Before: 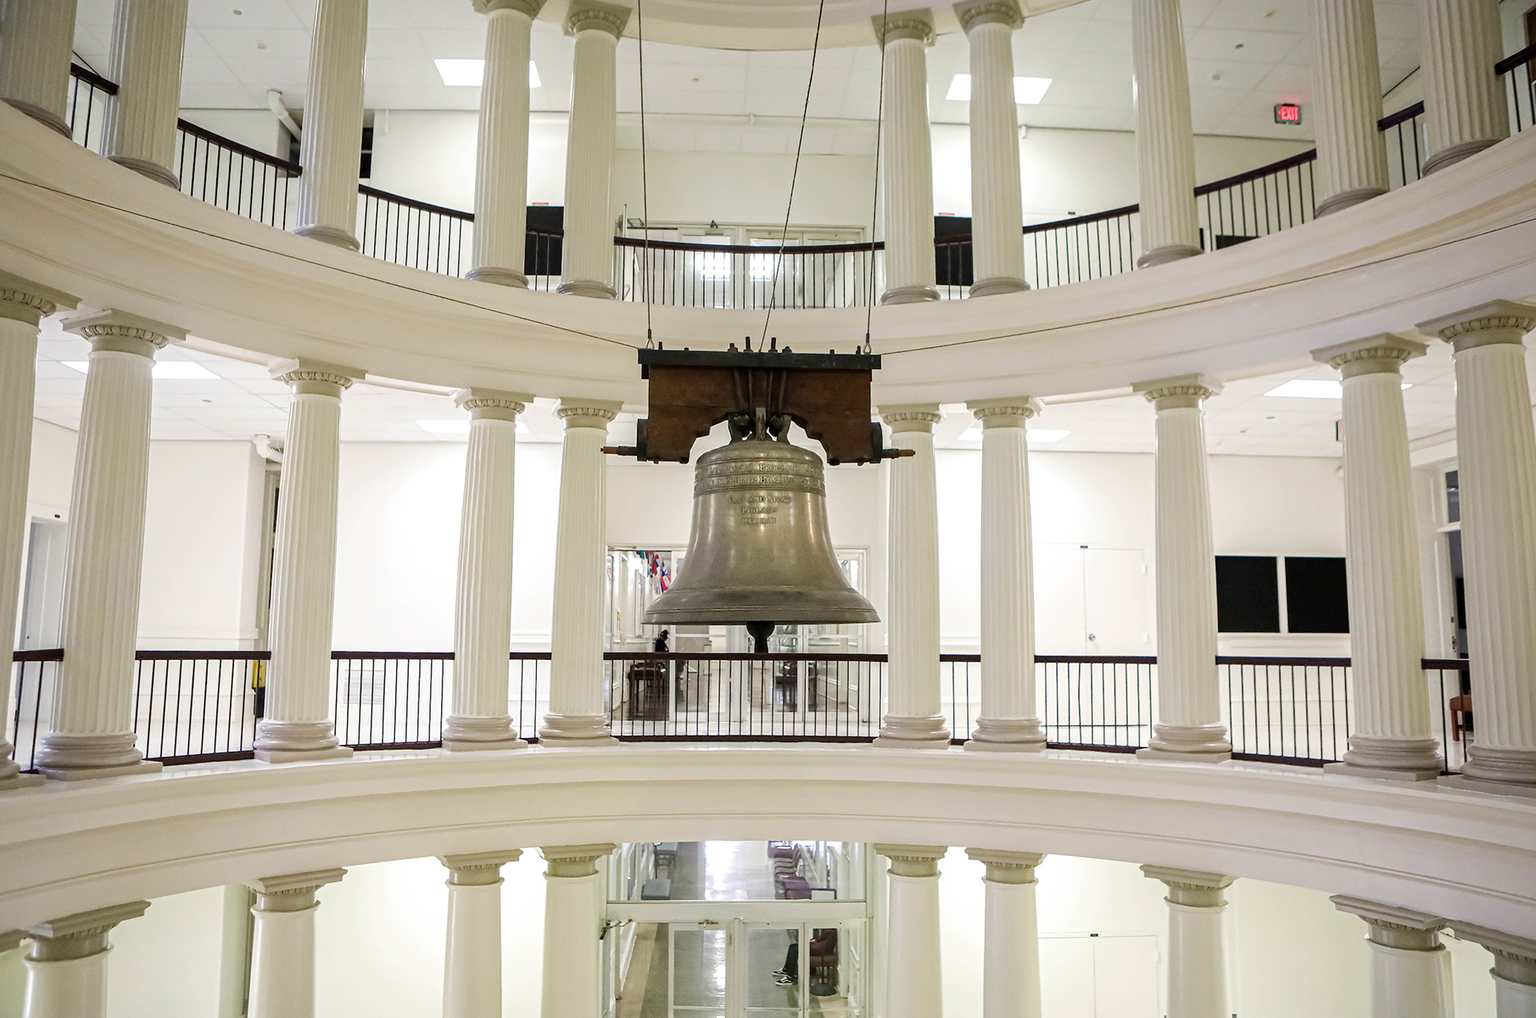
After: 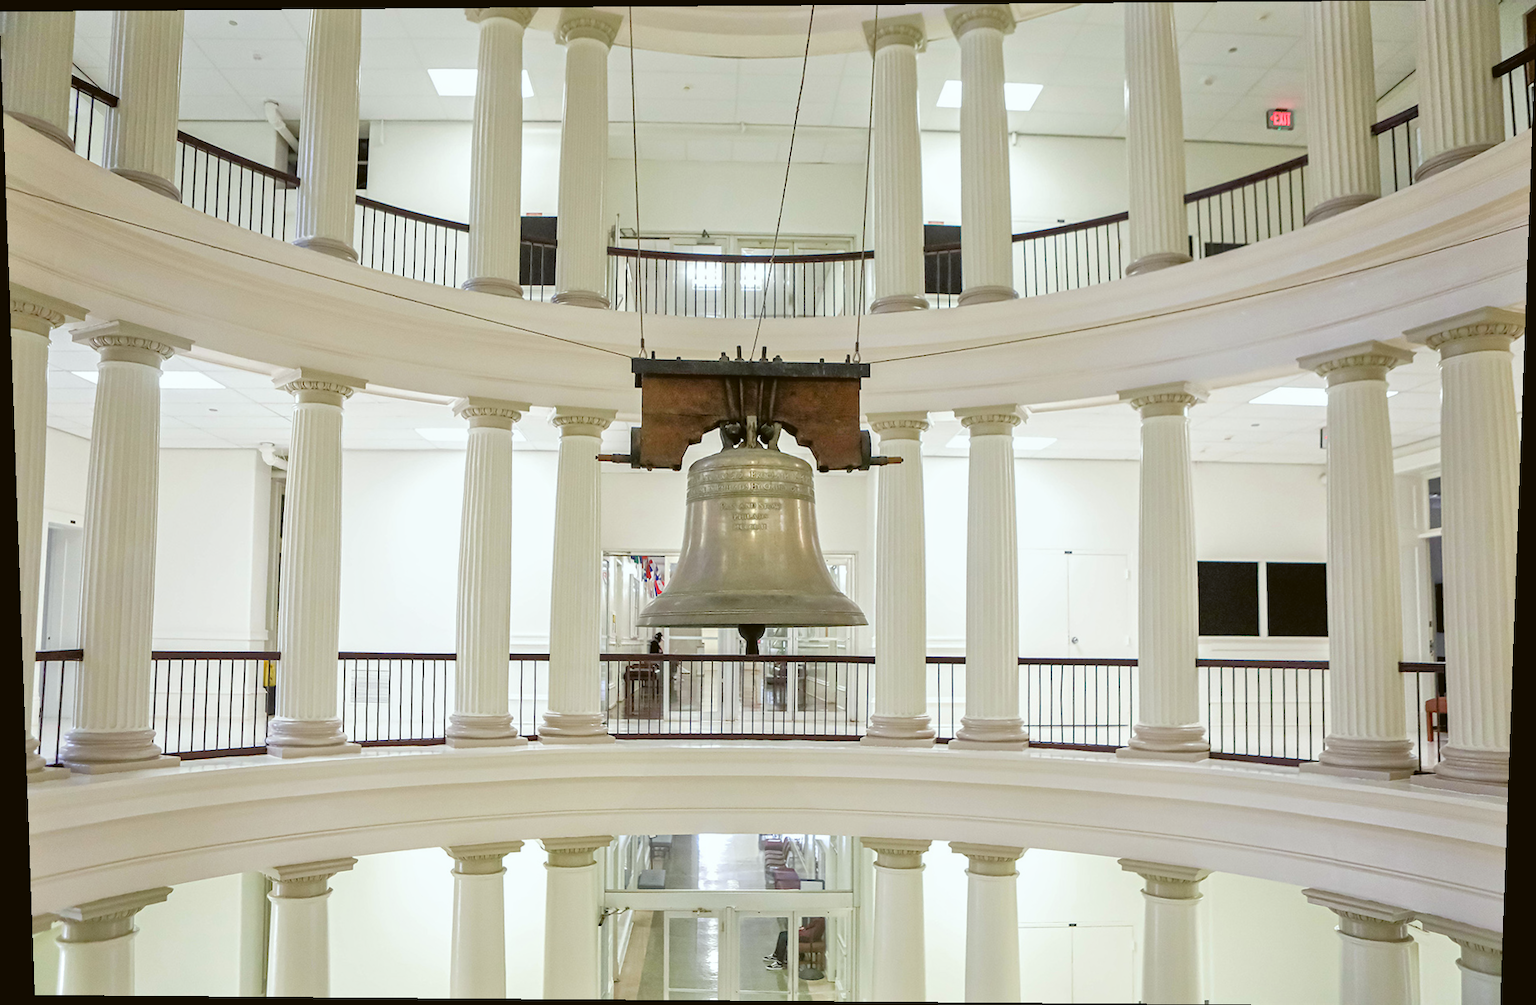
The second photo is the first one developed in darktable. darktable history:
color balance: lift [1.004, 1.002, 1.002, 0.998], gamma [1, 1.007, 1.002, 0.993], gain [1, 0.977, 1.013, 1.023], contrast -3.64%
tone equalizer: -7 EV 0.15 EV, -6 EV 0.6 EV, -5 EV 1.15 EV, -4 EV 1.33 EV, -3 EV 1.15 EV, -2 EV 0.6 EV, -1 EV 0.15 EV, mask exposure compensation -0.5 EV
rotate and perspective: lens shift (vertical) 0.048, lens shift (horizontal) -0.024, automatic cropping off
